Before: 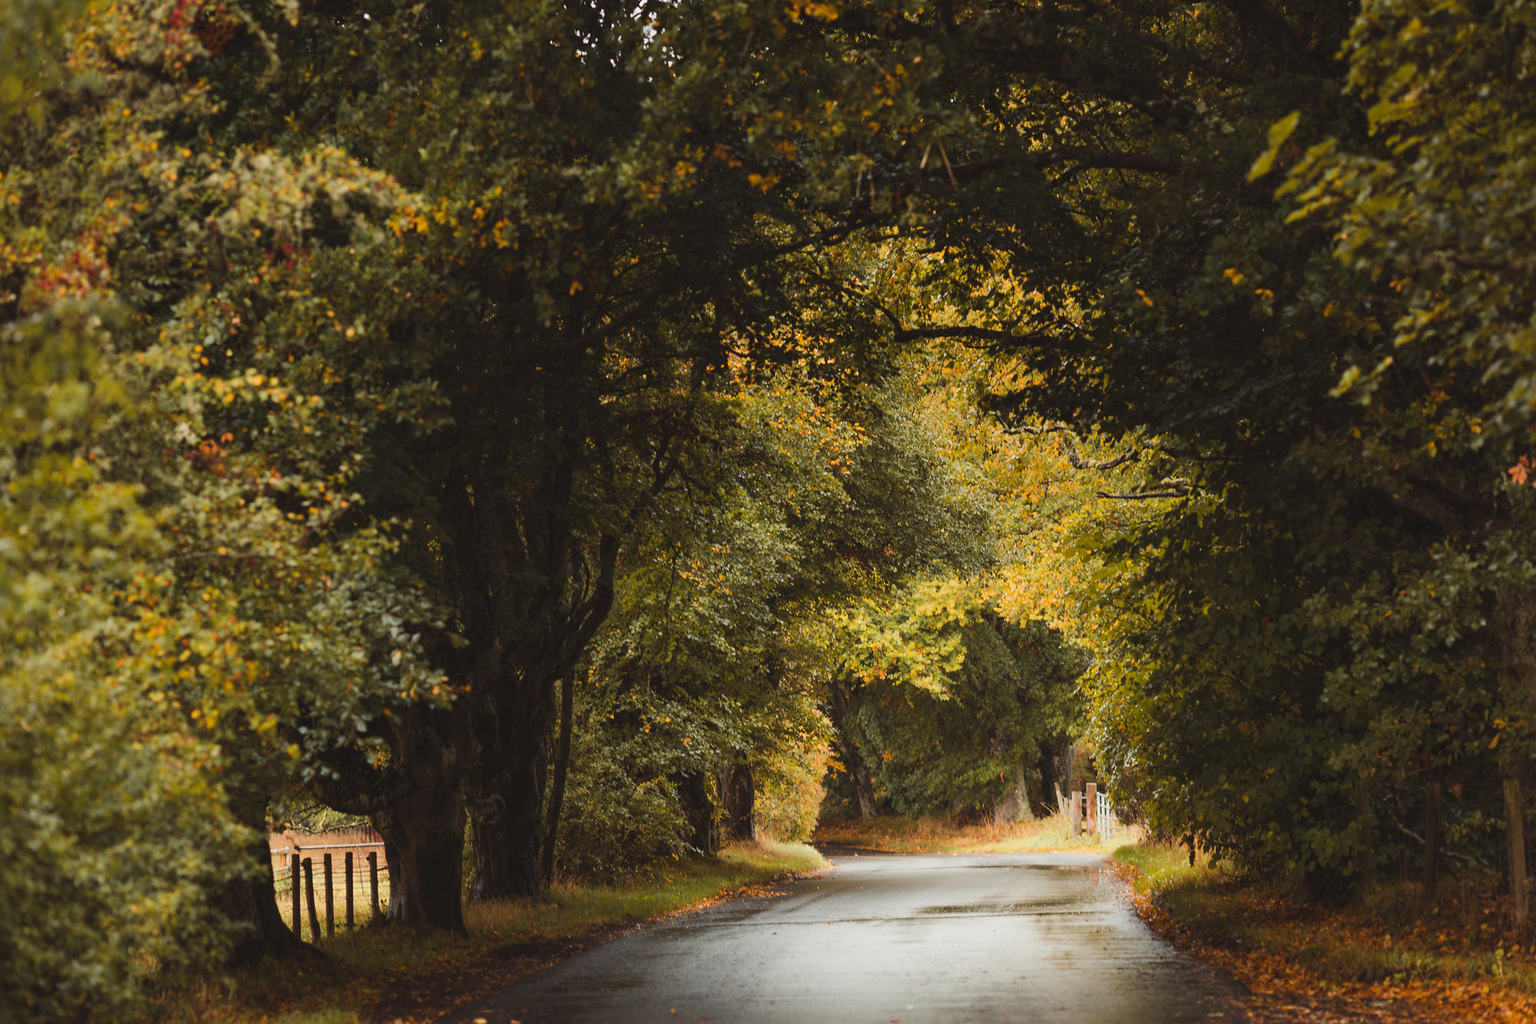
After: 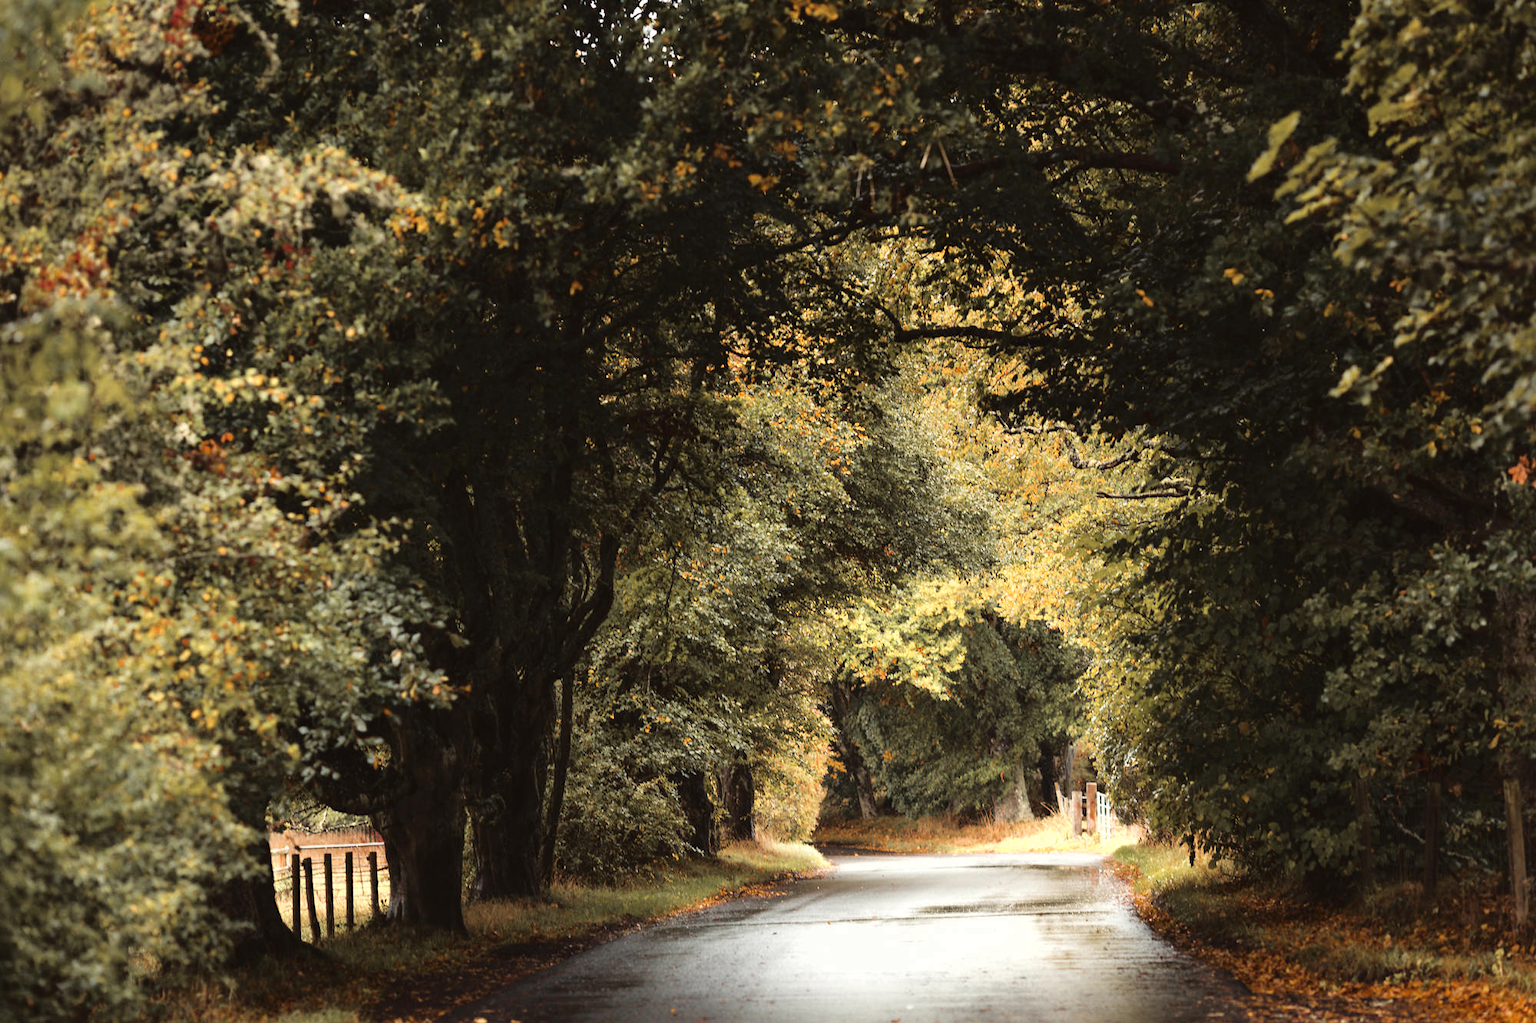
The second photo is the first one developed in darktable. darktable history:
color zones: curves: ch0 [(0, 0.5) (0.125, 0.4) (0.25, 0.5) (0.375, 0.4) (0.5, 0.4) (0.625, 0.35) (0.75, 0.35) (0.875, 0.5)]; ch1 [(0, 0.35) (0.125, 0.45) (0.25, 0.35) (0.375, 0.35) (0.5, 0.35) (0.625, 0.35) (0.75, 0.45) (0.875, 0.35)]; ch2 [(0, 0.6) (0.125, 0.5) (0.25, 0.5) (0.375, 0.6) (0.5, 0.6) (0.625, 0.5) (0.75, 0.5) (0.875, 0.5)]
exposure: black level correction 0, exposure 0.7 EV, compensate exposure bias true, compensate highlight preservation false
fill light: exposure -2 EV, width 8.6
